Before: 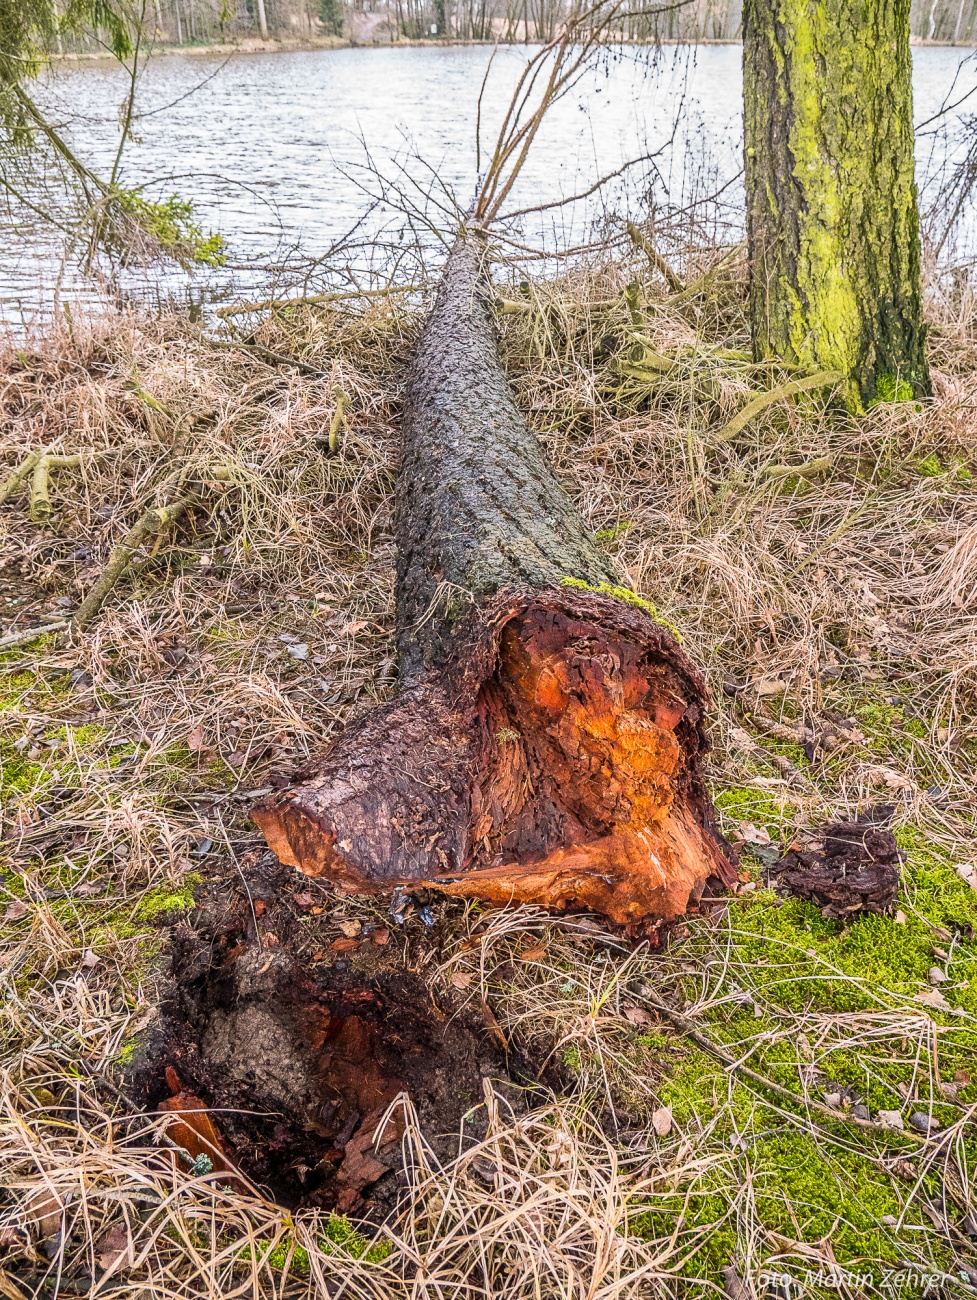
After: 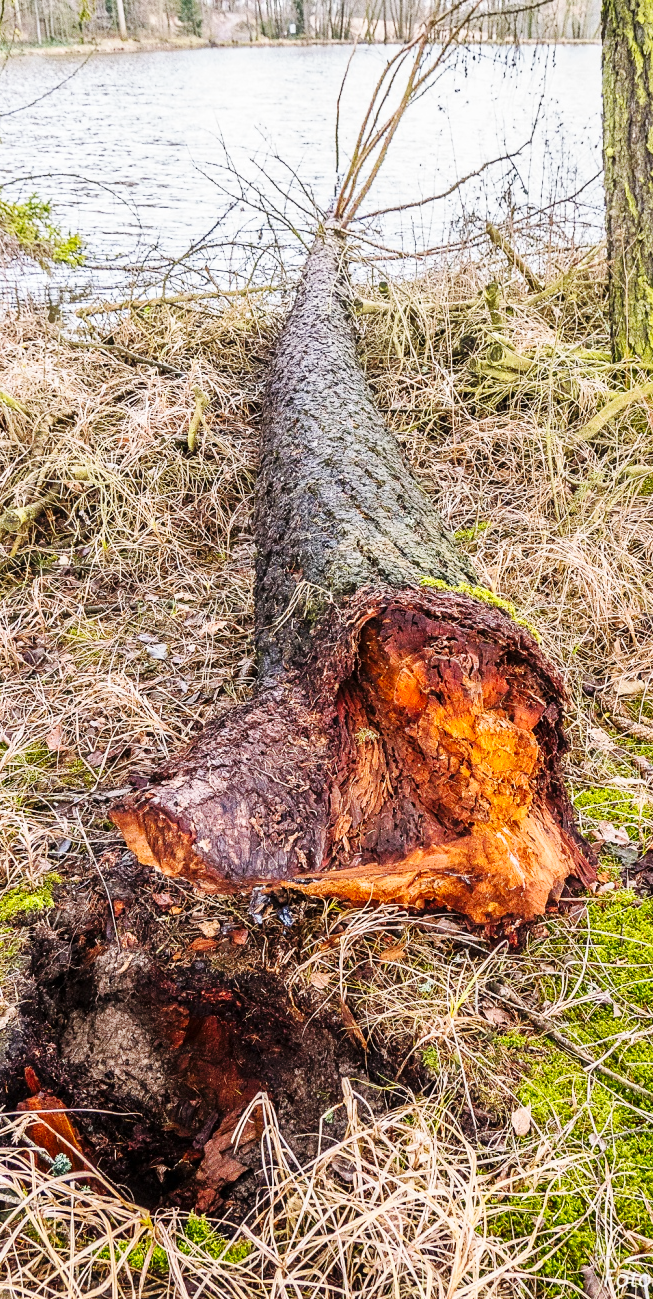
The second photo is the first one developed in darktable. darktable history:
crop and rotate: left 14.437%, right 18.644%
base curve: curves: ch0 [(0, 0) (0.032, 0.025) (0.121, 0.166) (0.206, 0.329) (0.605, 0.79) (1, 1)], preserve colors none
tone equalizer: on, module defaults
